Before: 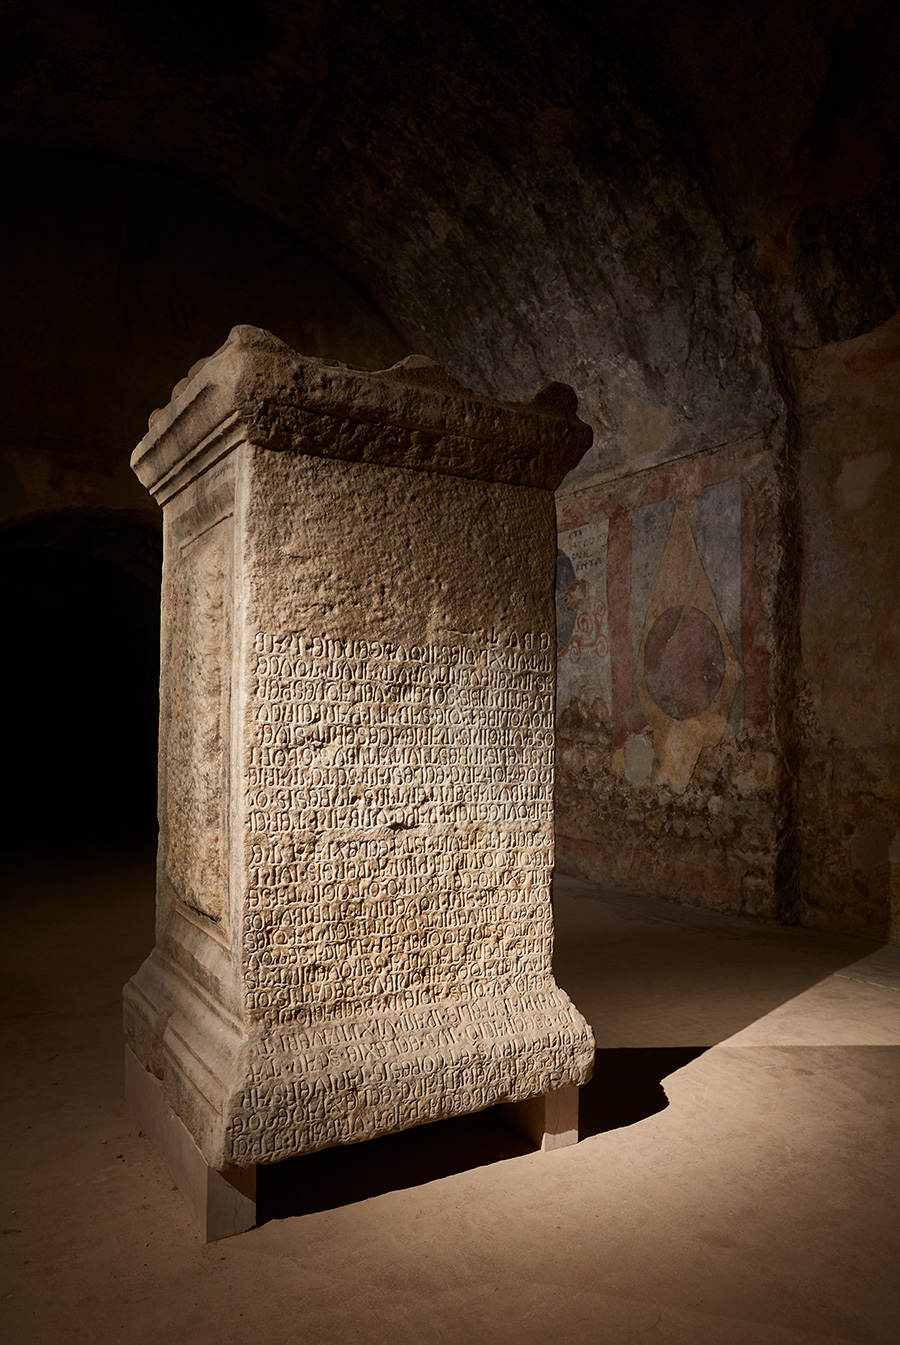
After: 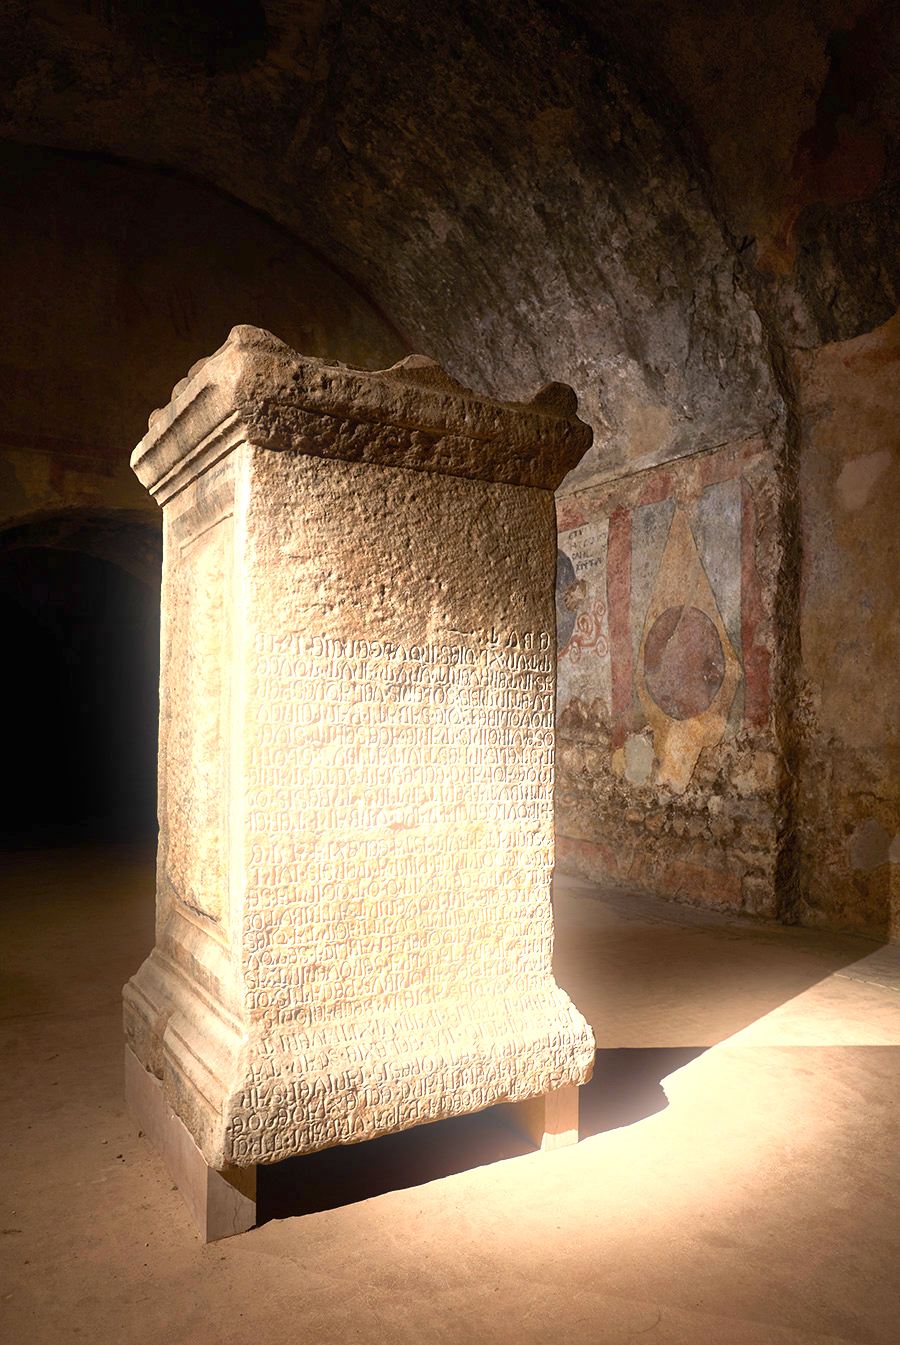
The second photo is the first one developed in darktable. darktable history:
bloom: size 9%, threshold 100%, strength 7%
exposure: black level correction 0, exposure 1.741 EV, compensate exposure bias true, compensate highlight preservation false
